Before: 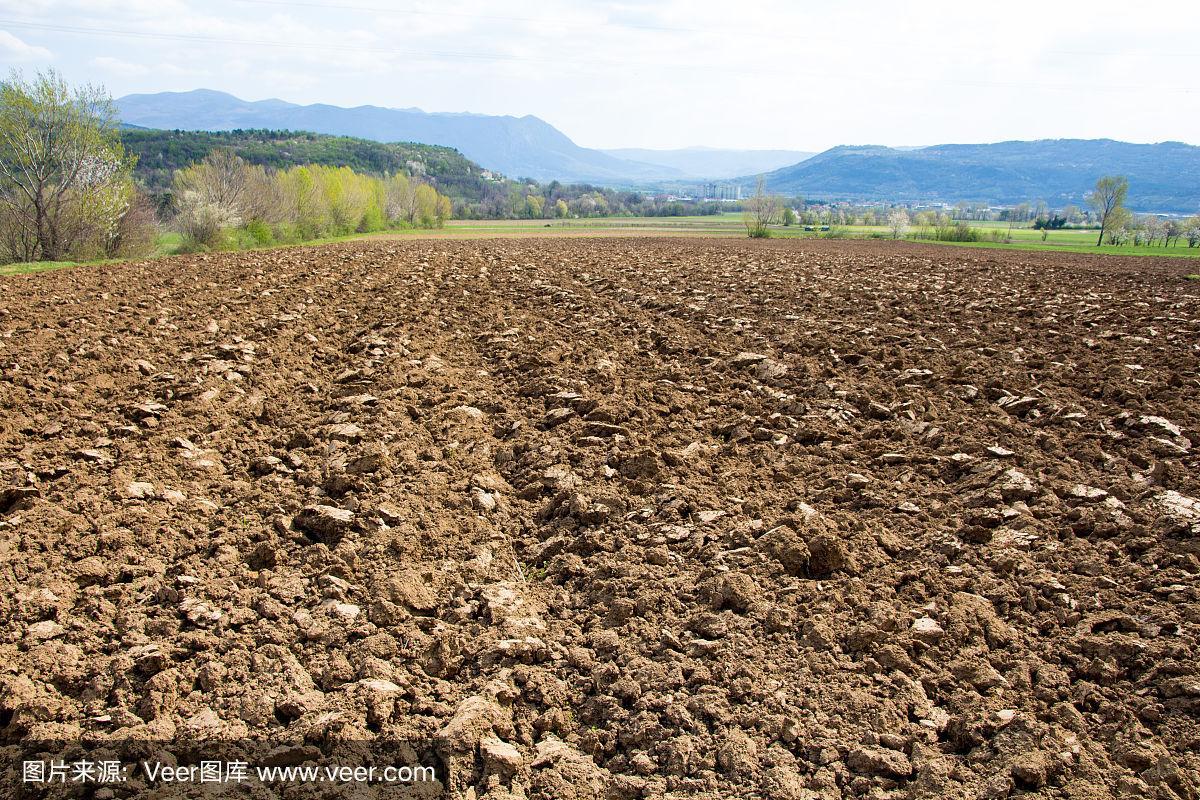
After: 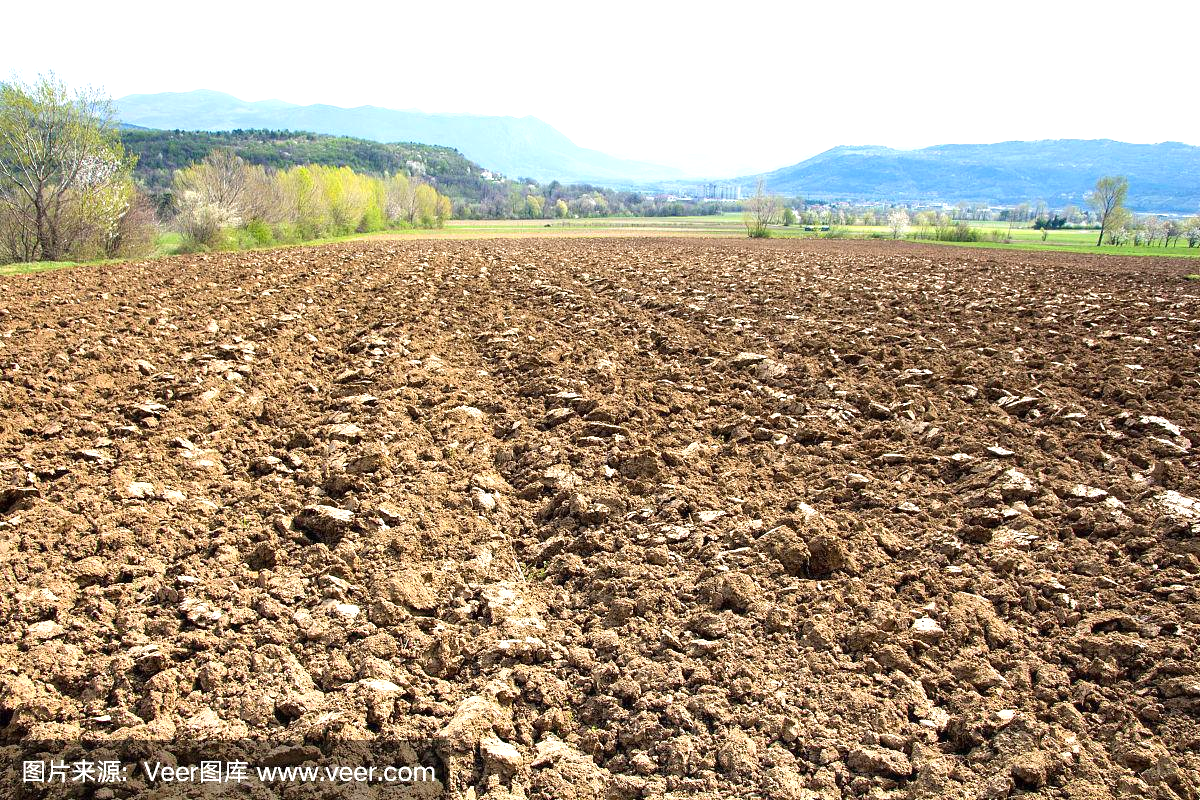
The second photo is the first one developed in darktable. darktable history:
exposure: black level correction 0, exposure 0.682 EV, compensate exposure bias true, compensate highlight preservation false
